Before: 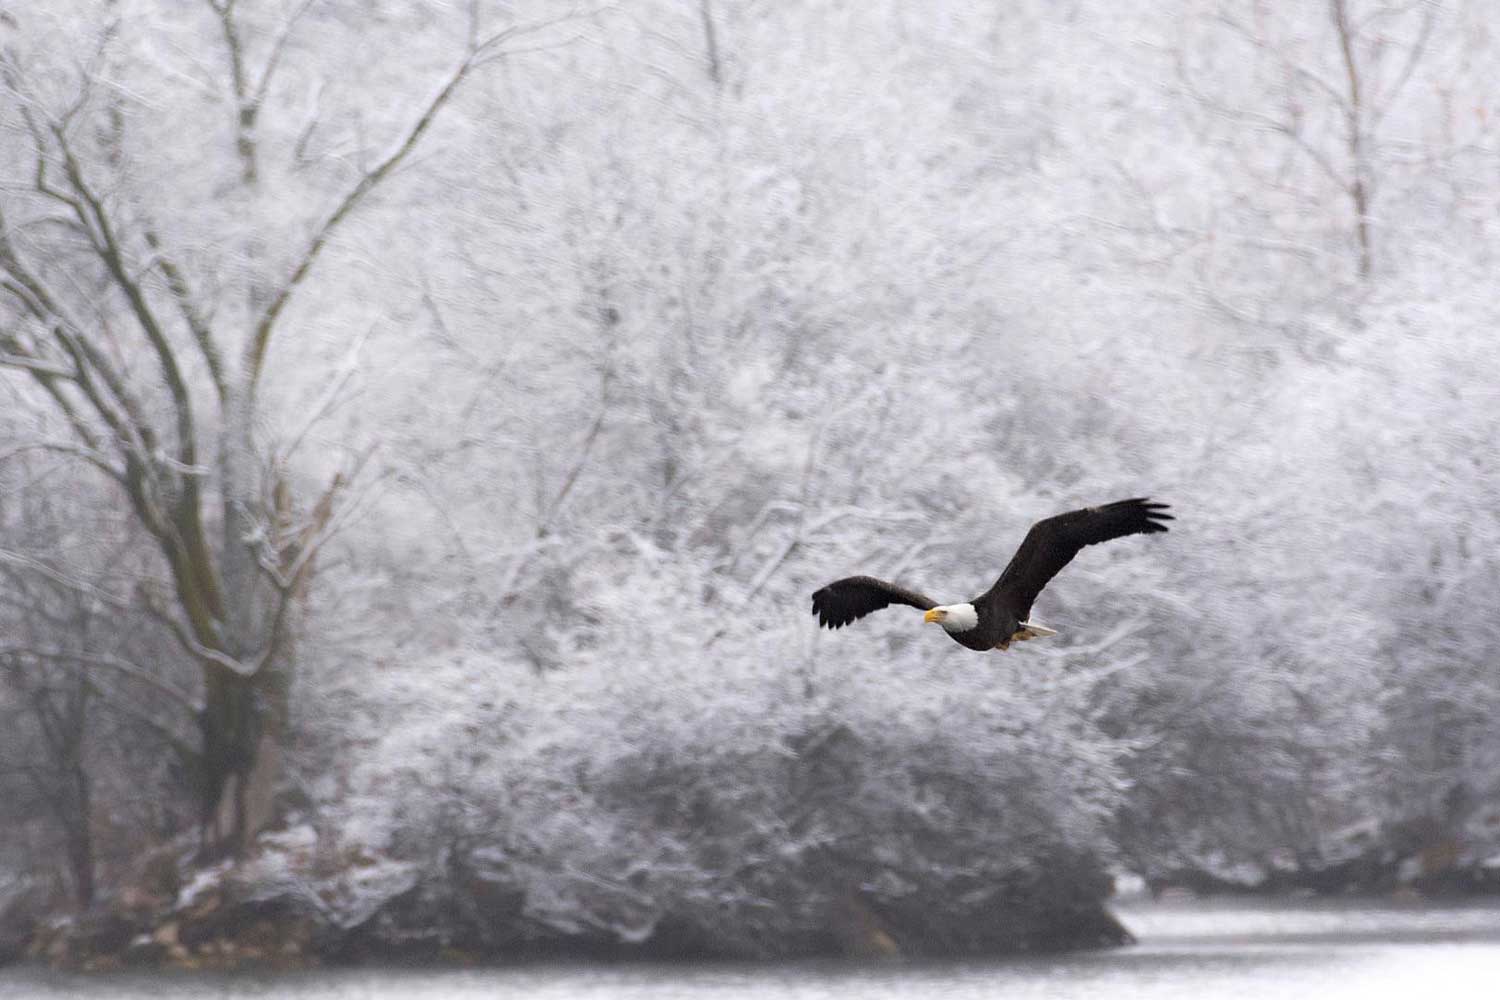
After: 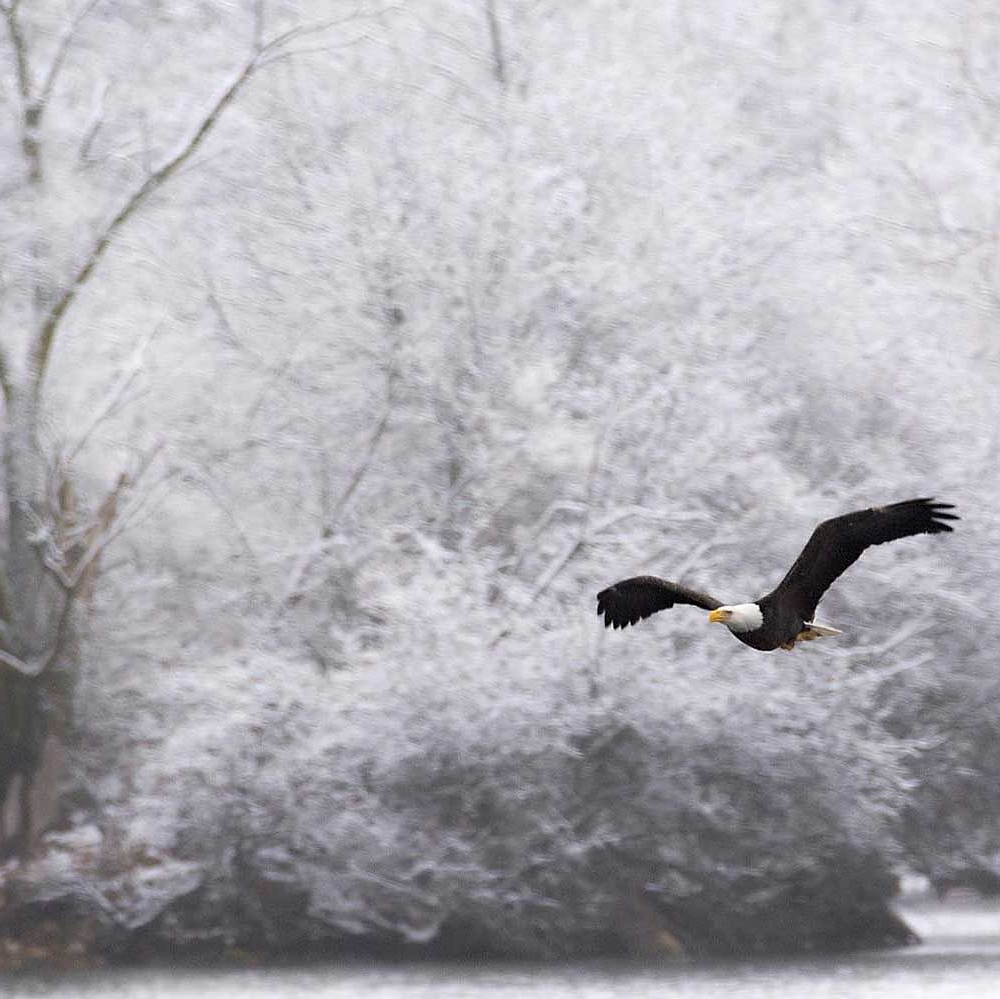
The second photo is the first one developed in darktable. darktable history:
crop and rotate: left 14.356%, right 18.94%
sharpen: radius 1.041
